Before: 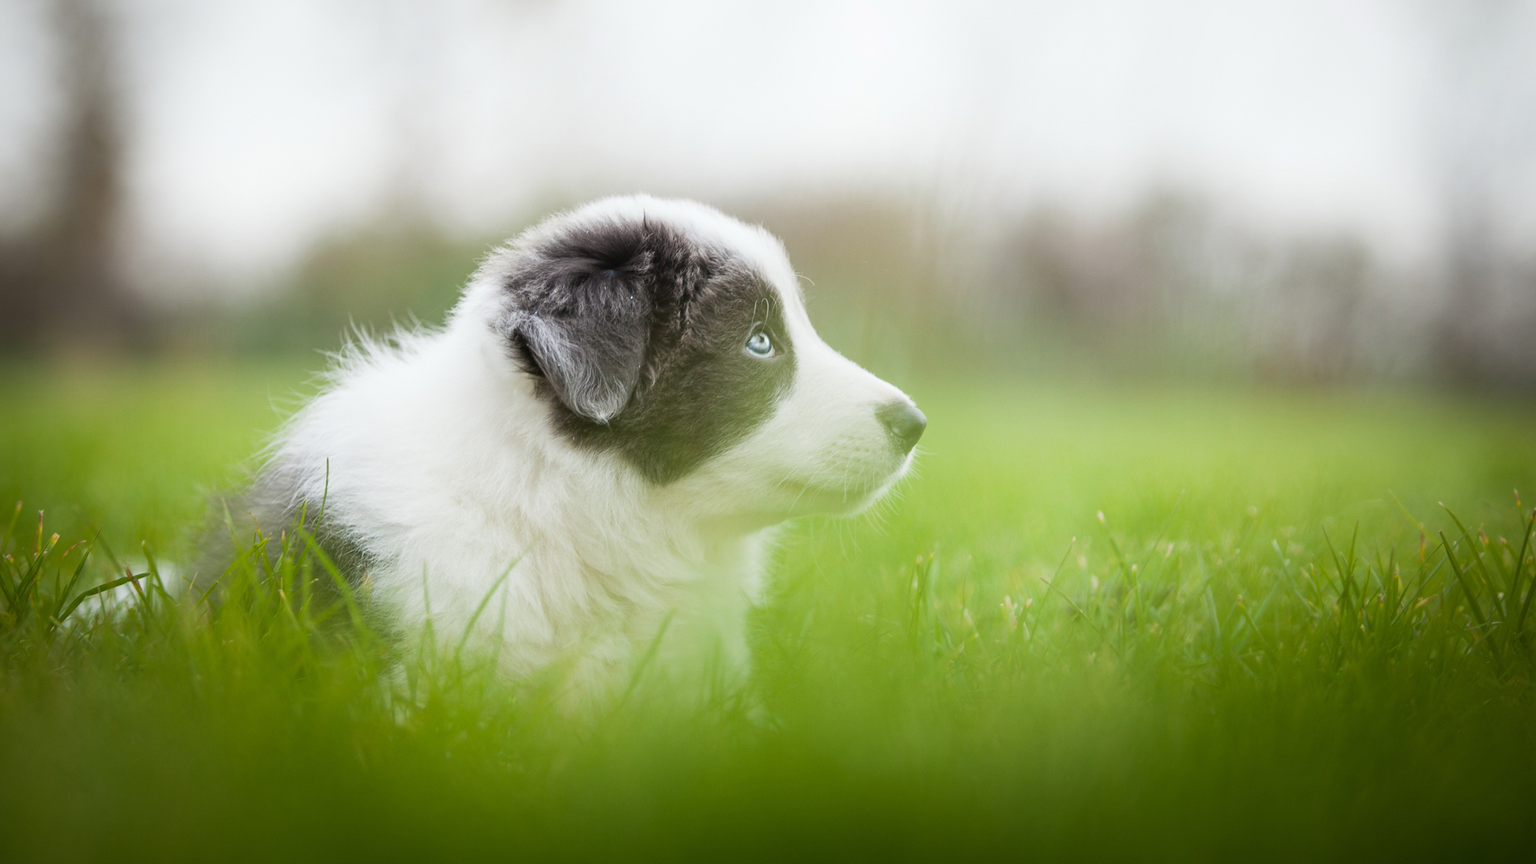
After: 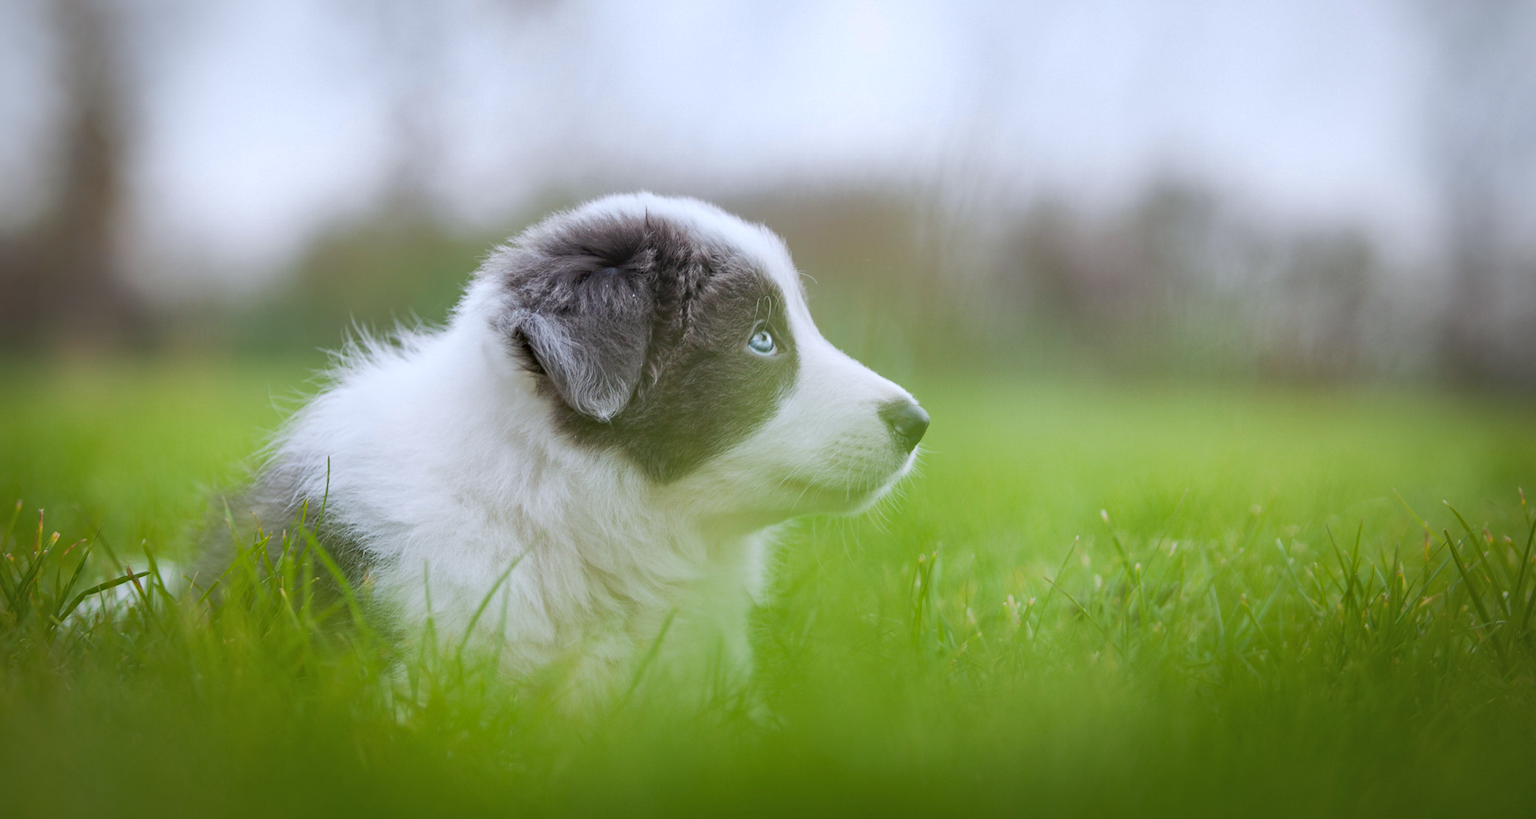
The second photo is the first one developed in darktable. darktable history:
crop: top 0.405%, right 0.256%, bottom 5.028%
shadows and highlights: shadows 58.81, highlights -59.89
color calibration: illuminant as shot in camera, x 0.358, y 0.373, temperature 4628.91 K
haze removal: compatibility mode true, adaptive false
